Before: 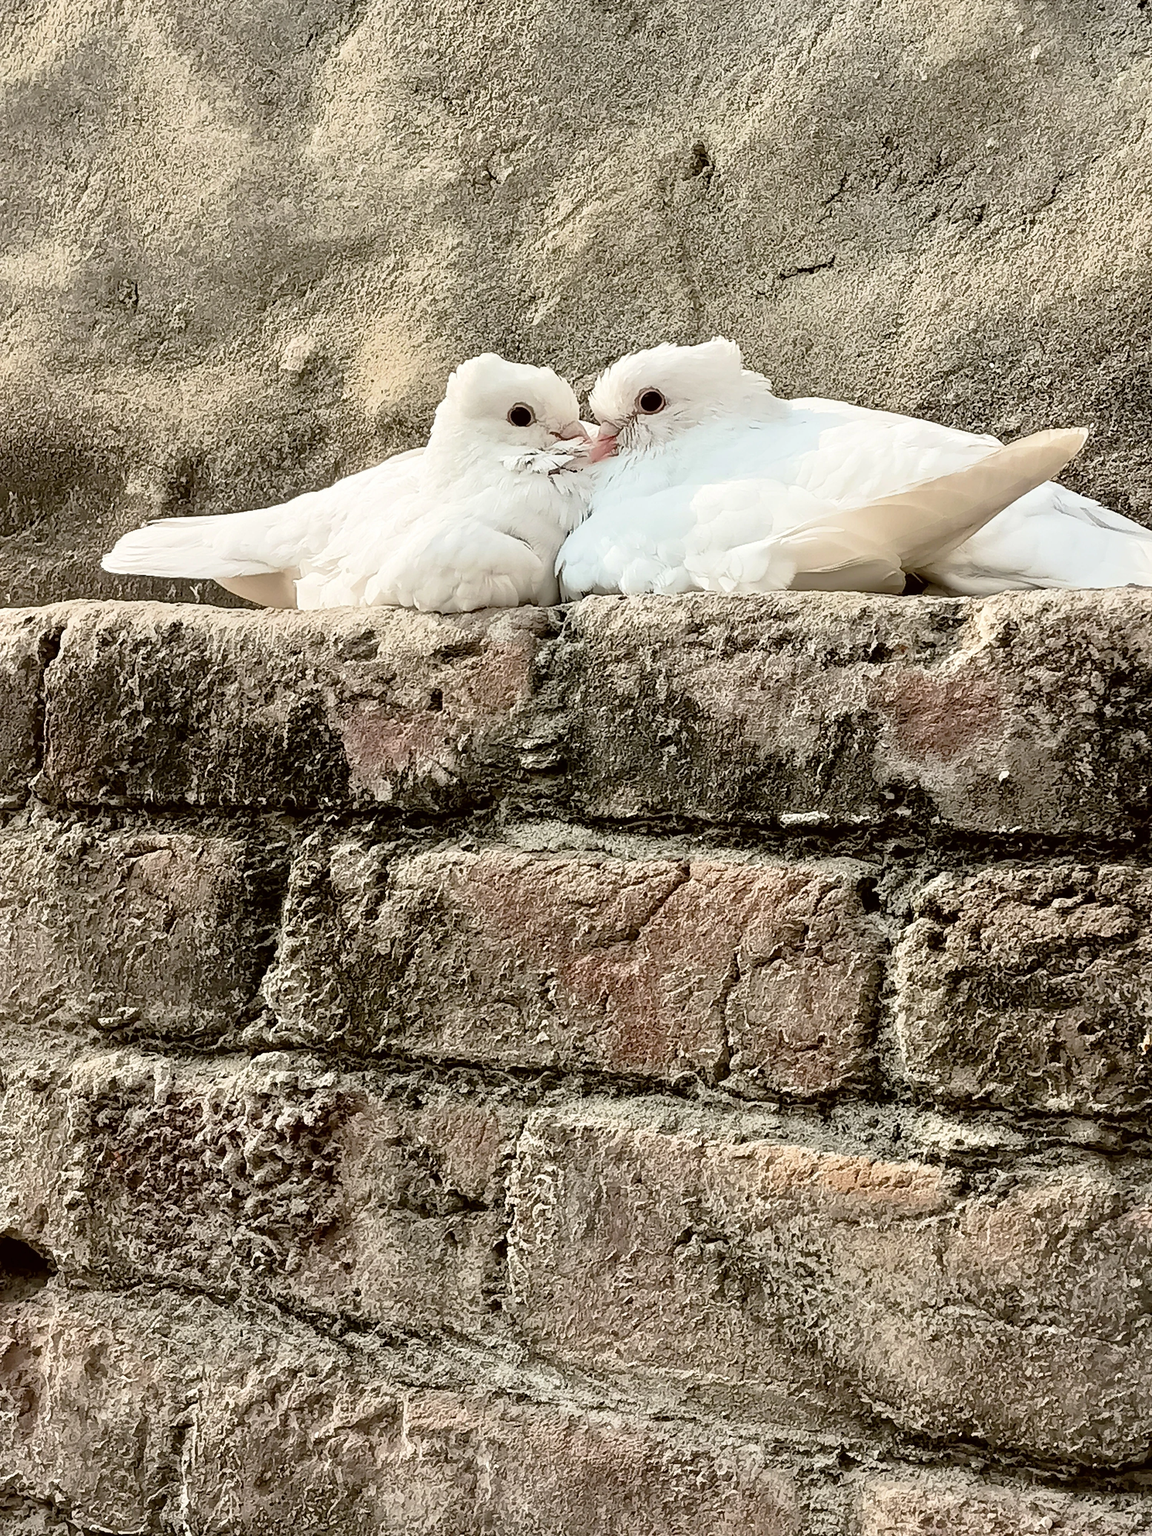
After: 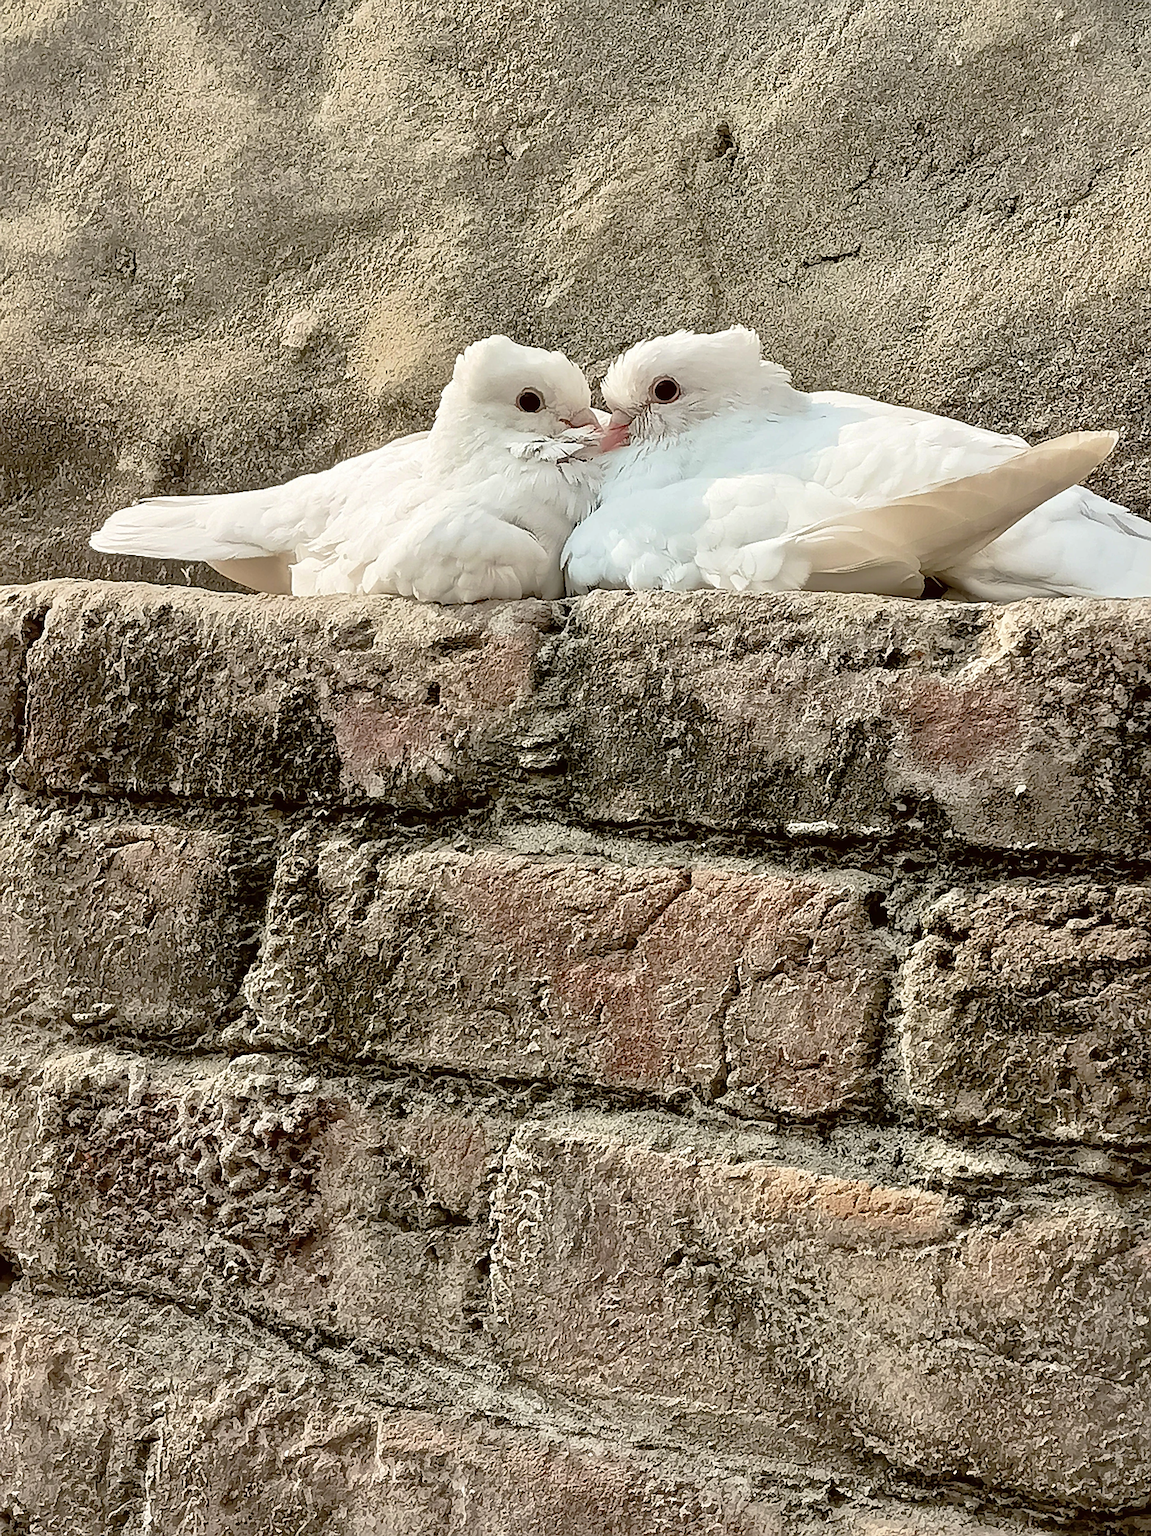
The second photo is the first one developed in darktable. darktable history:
crop and rotate: angle -1.69°
sharpen: on, module defaults
shadows and highlights: on, module defaults
